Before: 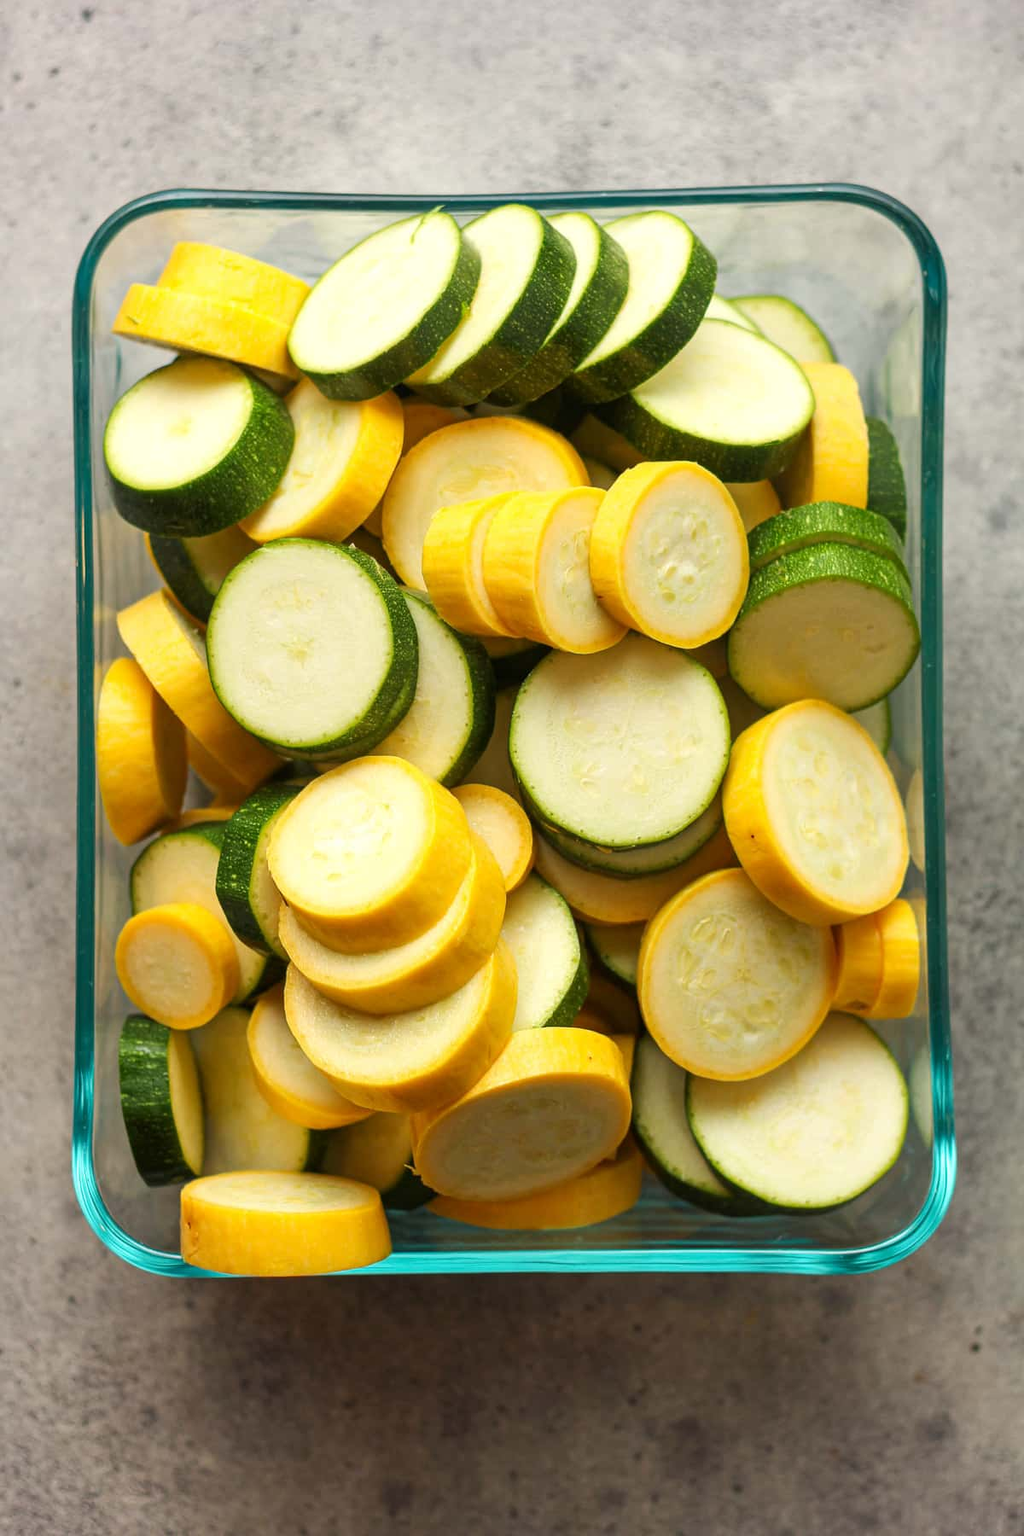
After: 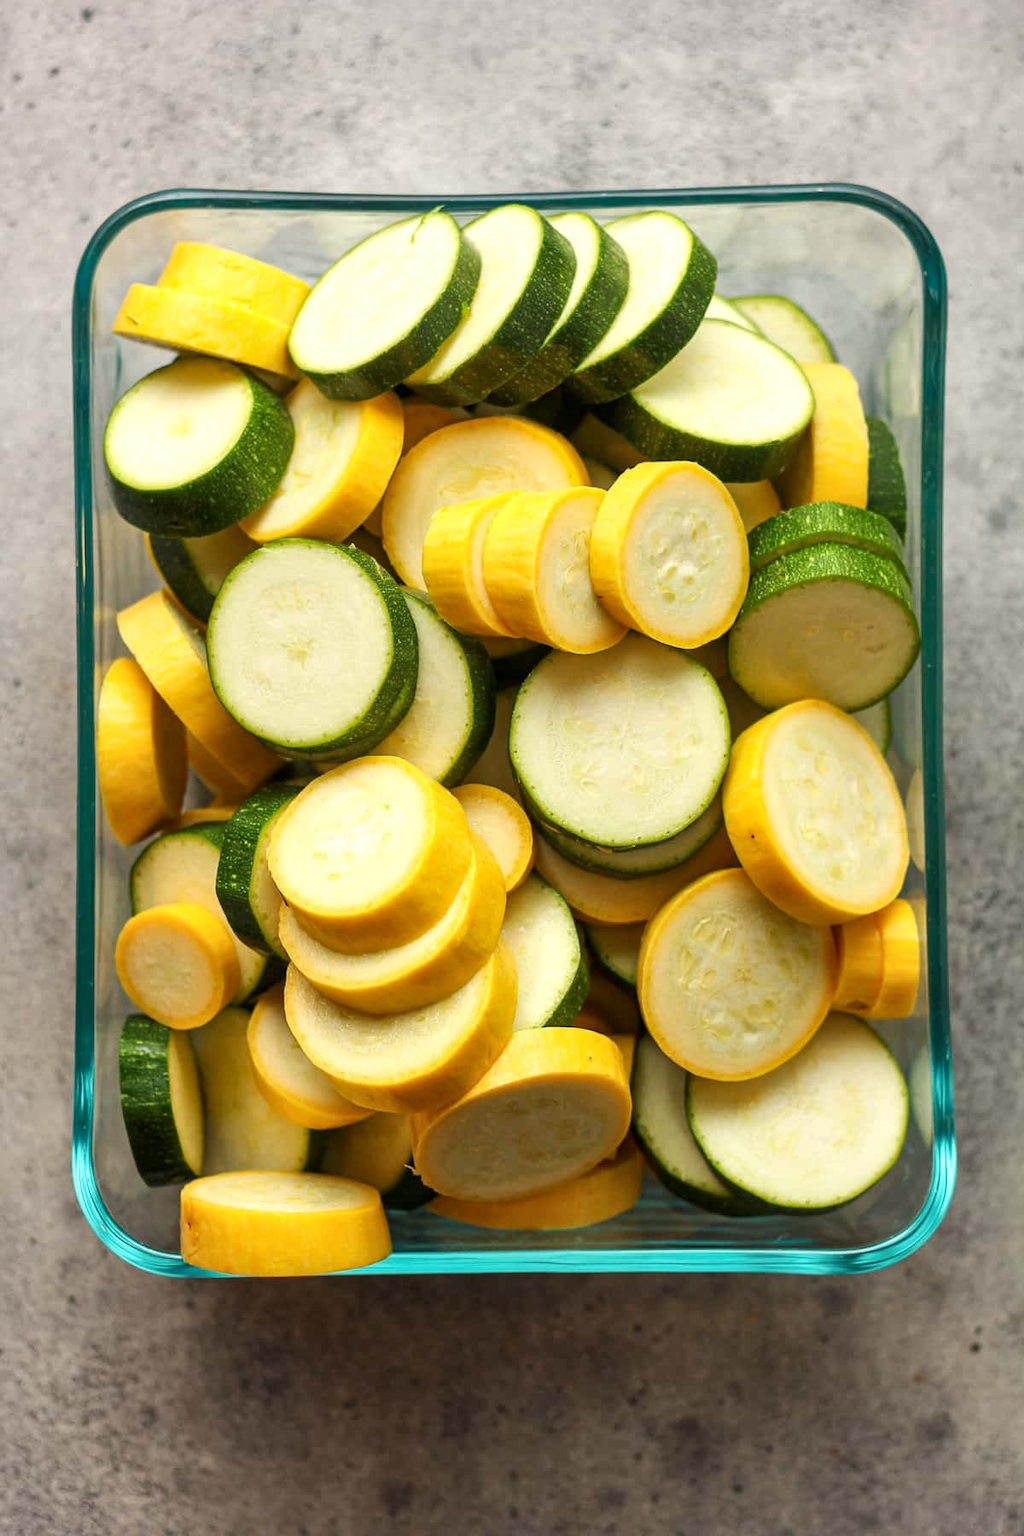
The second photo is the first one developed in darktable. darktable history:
local contrast: mode bilateral grid, contrast 21, coarseness 50, detail 129%, midtone range 0.2
